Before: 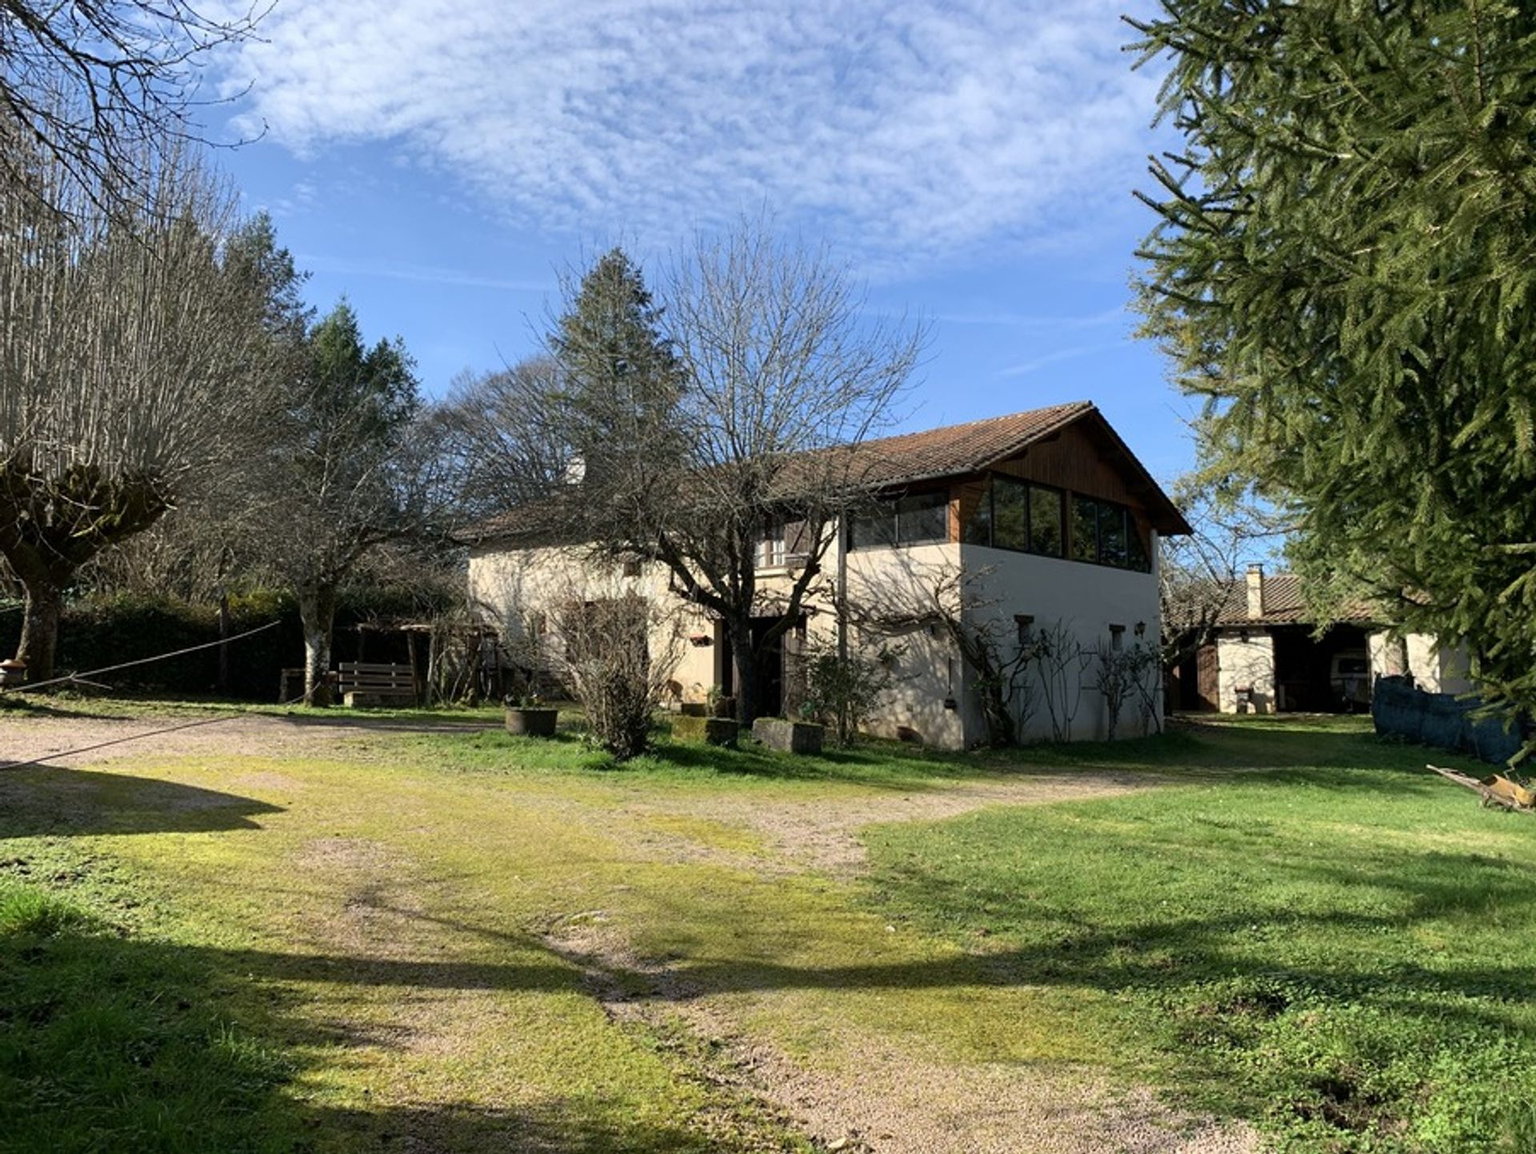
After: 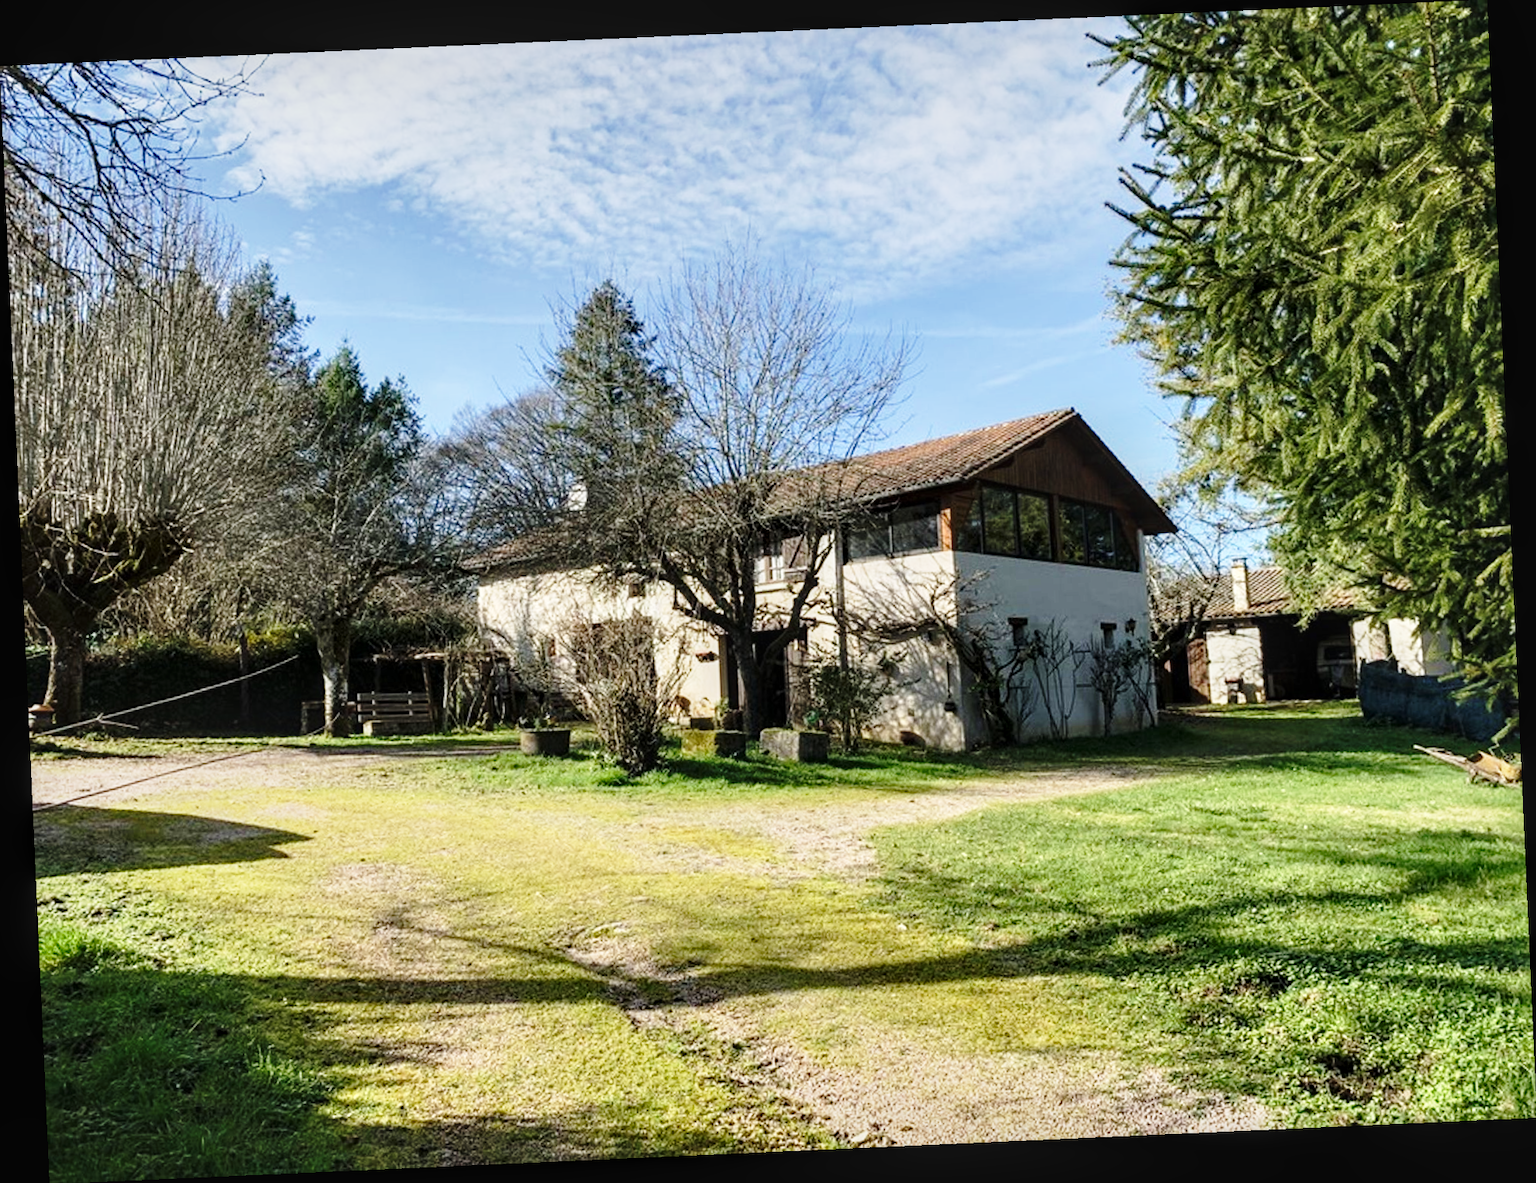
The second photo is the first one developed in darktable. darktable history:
local contrast: on, module defaults
base curve: curves: ch0 [(0, 0) (0.028, 0.03) (0.121, 0.232) (0.46, 0.748) (0.859, 0.968) (1, 1)], preserve colors none
rotate and perspective: rotation -2.56°, automatic cropping off
